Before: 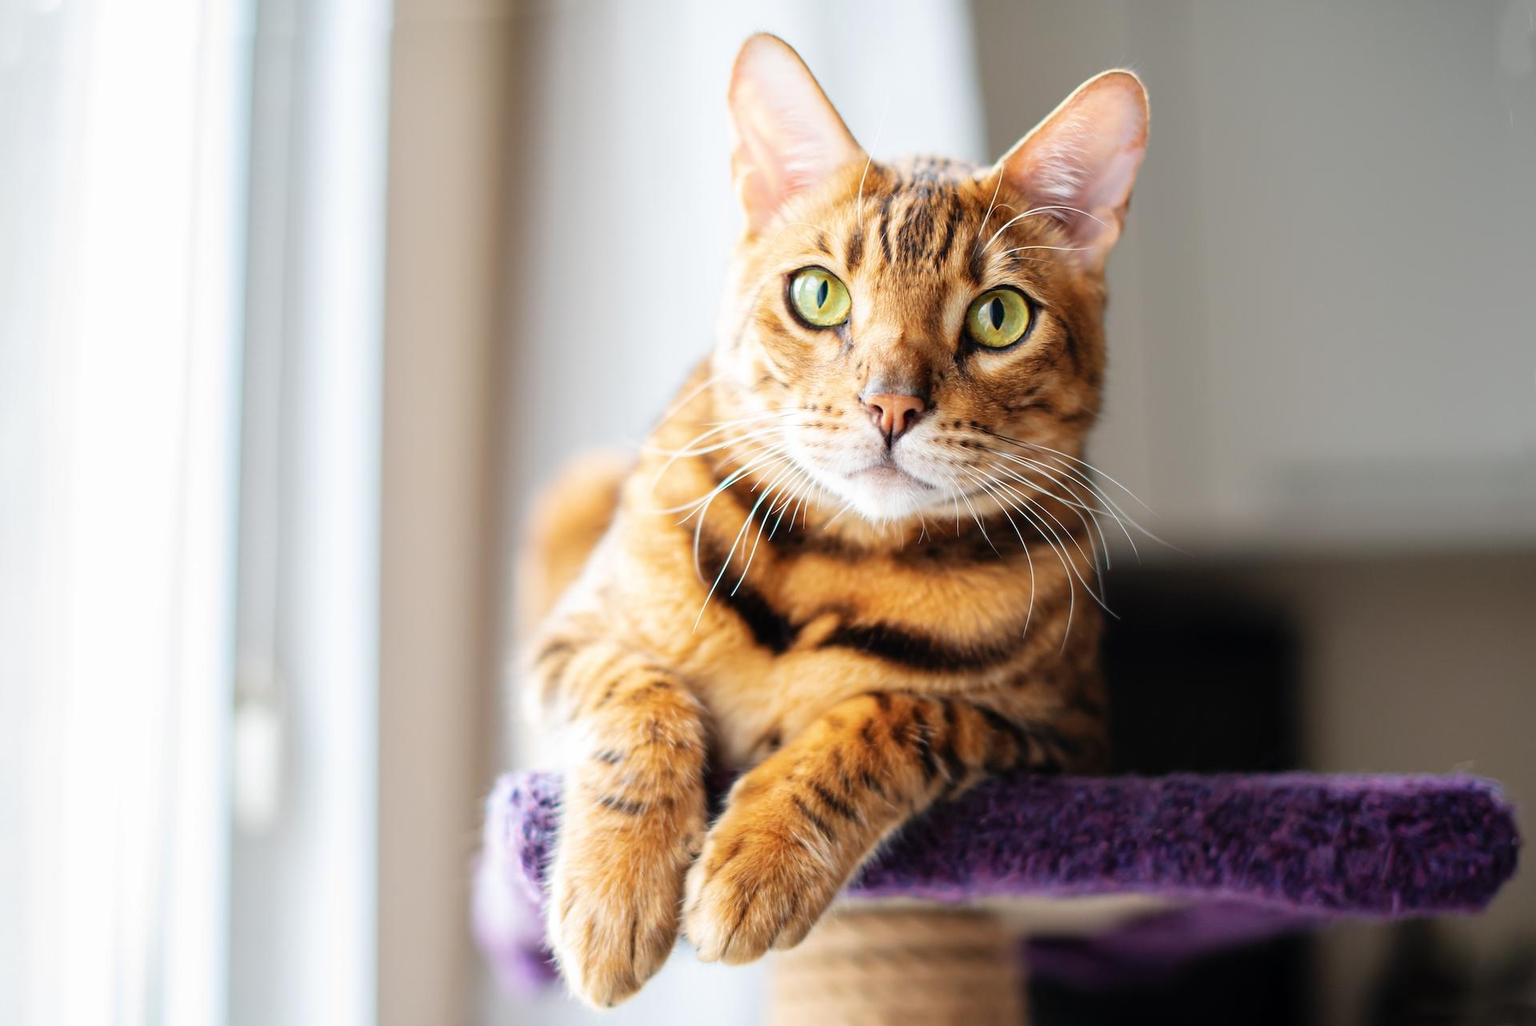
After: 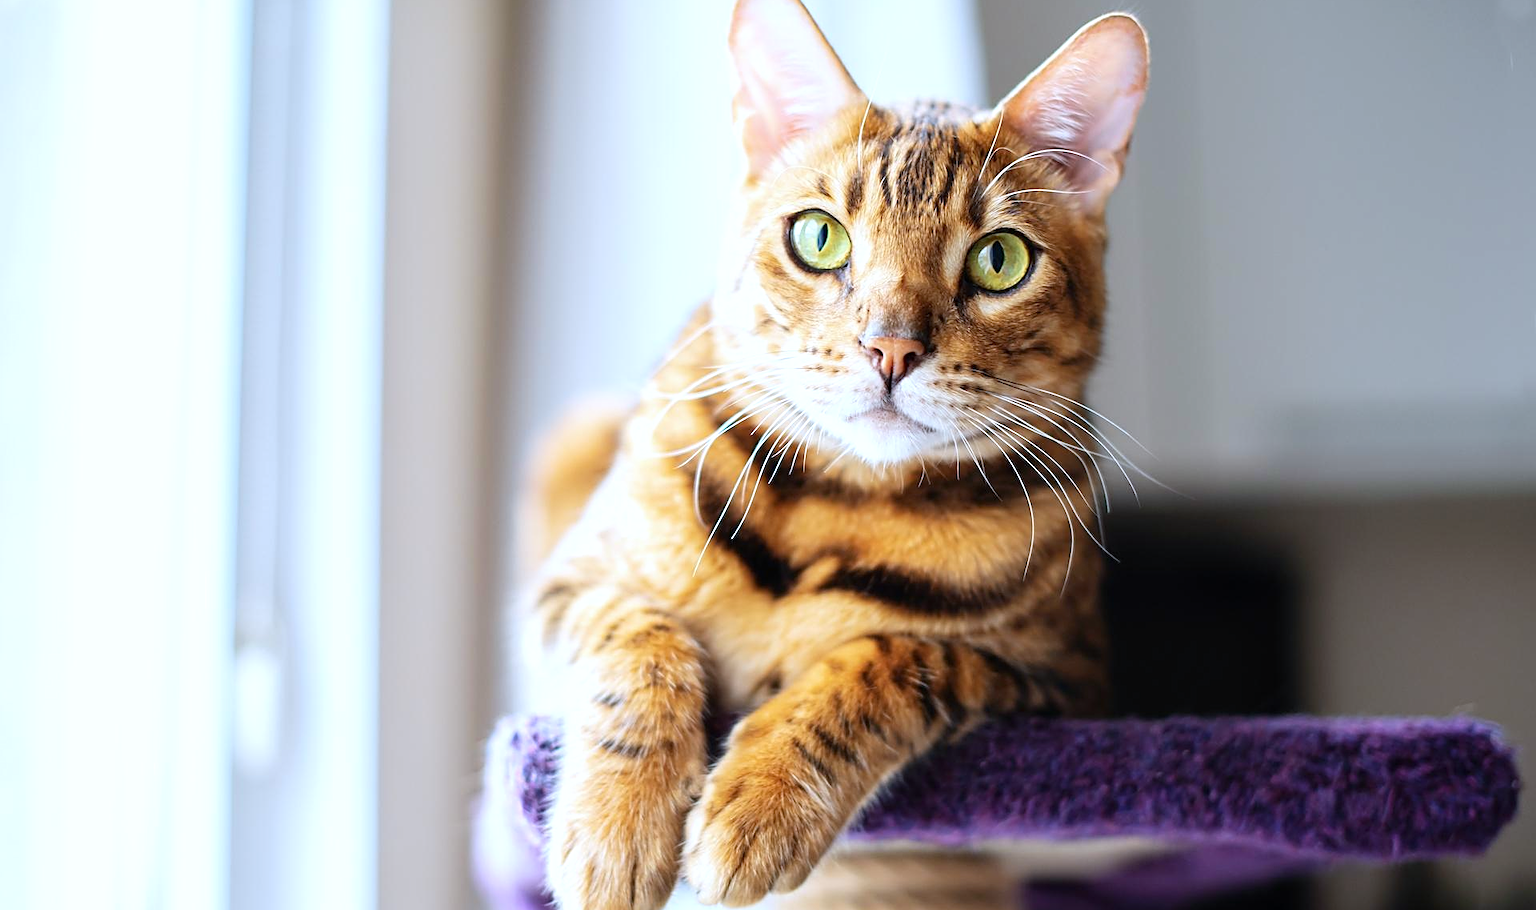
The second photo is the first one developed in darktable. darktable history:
crop and rotate: top 5.609%, bottom 5.609%
sharpen: on, module defaults
white balance: red 0.931, blue 1.11
exposure: exposure 0.2 EV, compensate highlight preservation false
contrast brightness saturation: contrast 0.08, saturation 0.02
